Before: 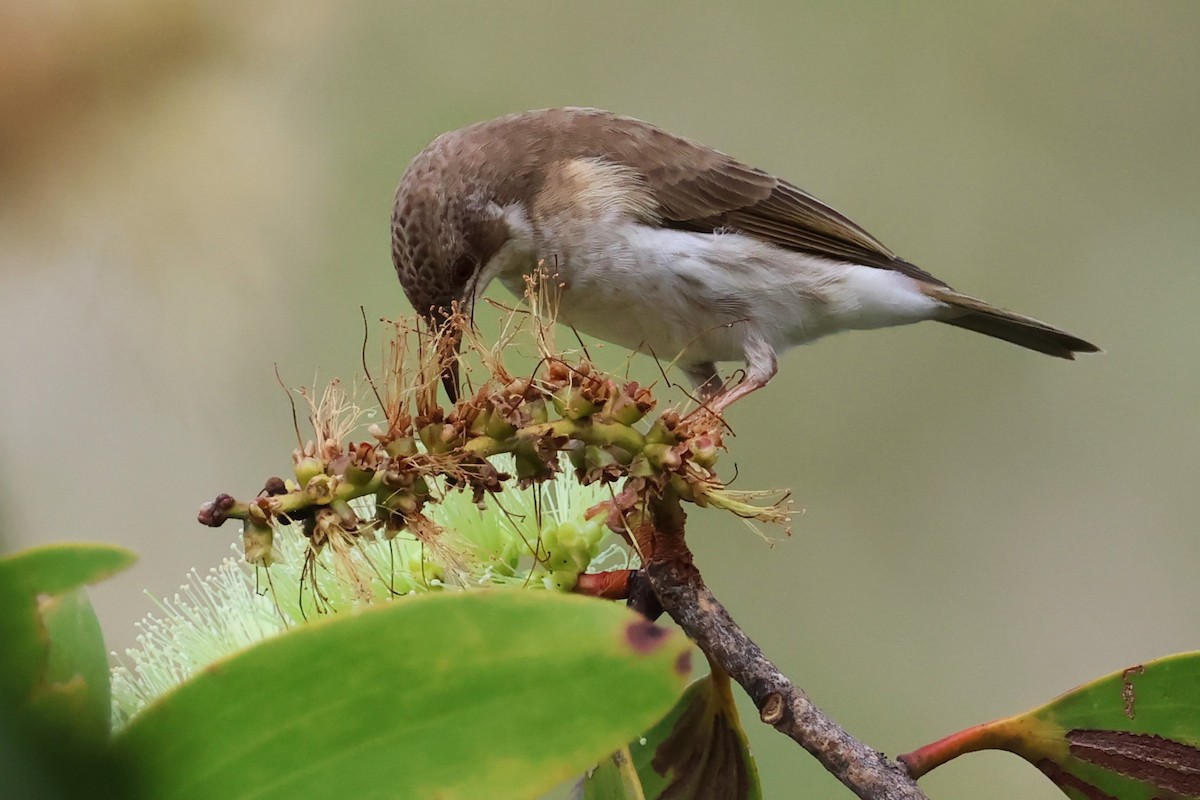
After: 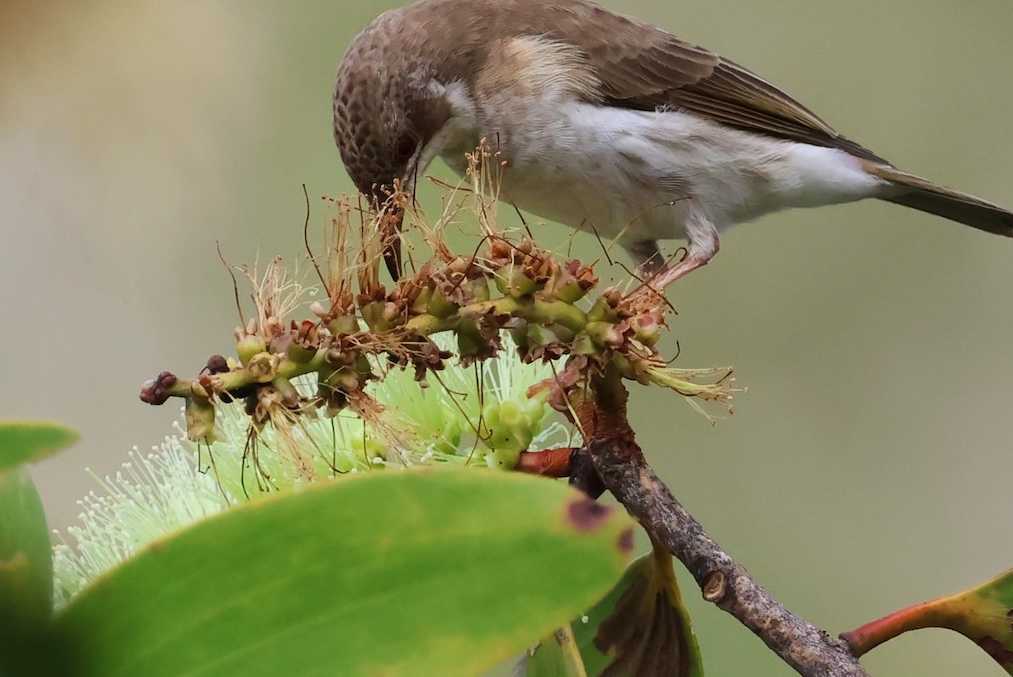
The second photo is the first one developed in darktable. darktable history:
crop and rotate: left 4.843%, top 15.338%, right 10.667%
